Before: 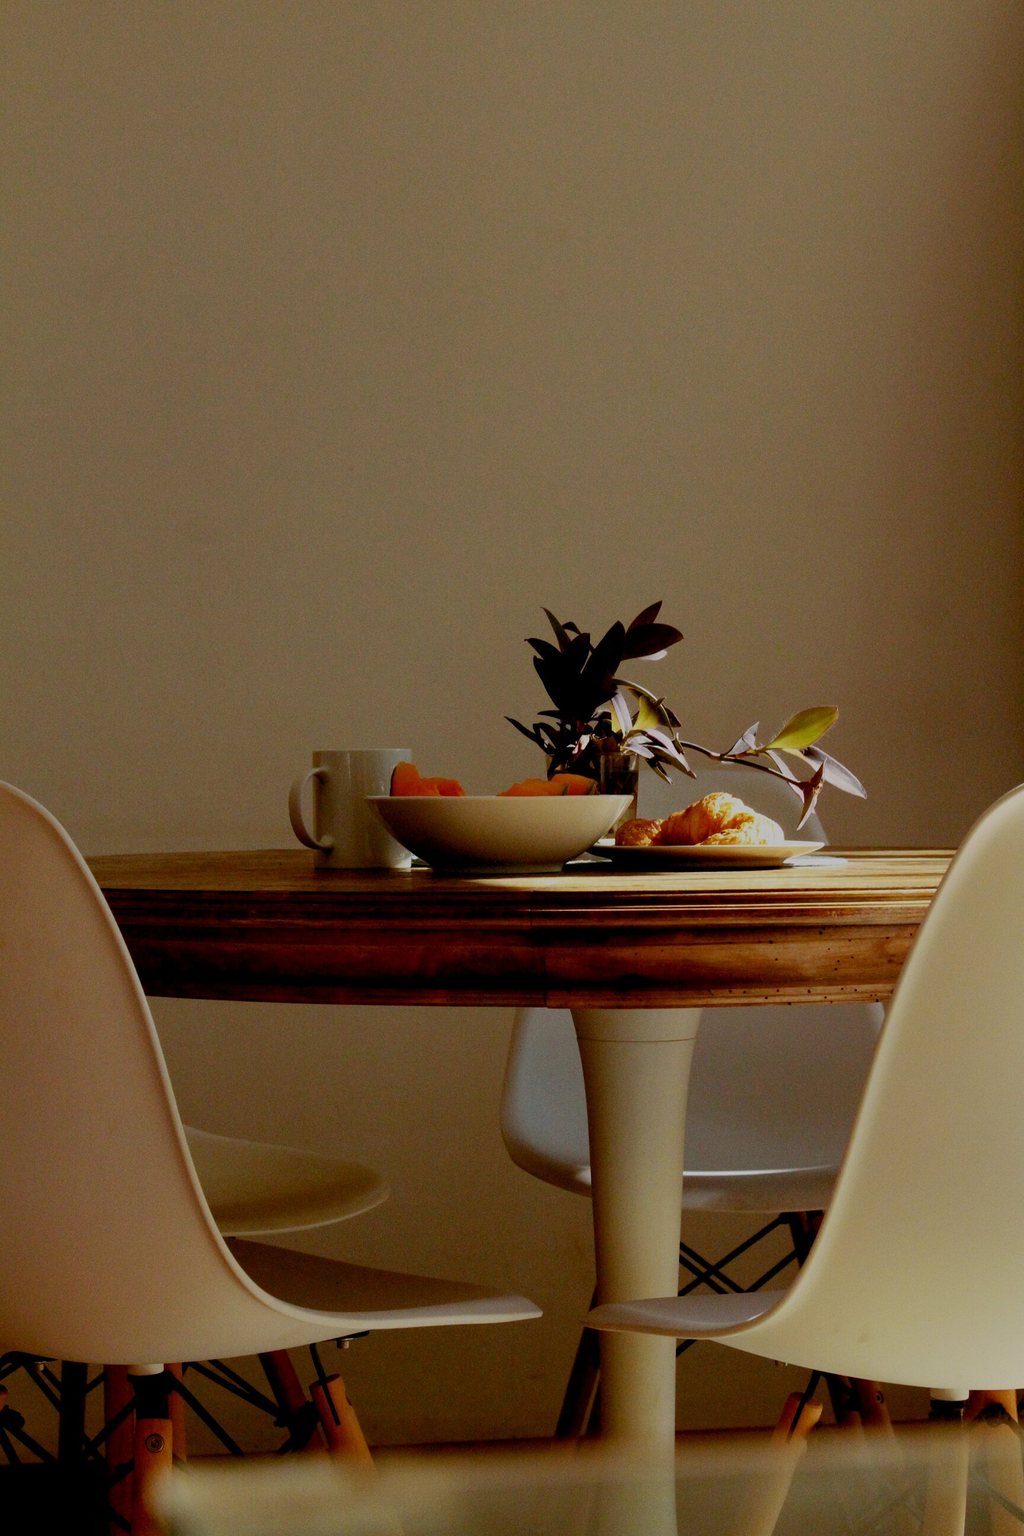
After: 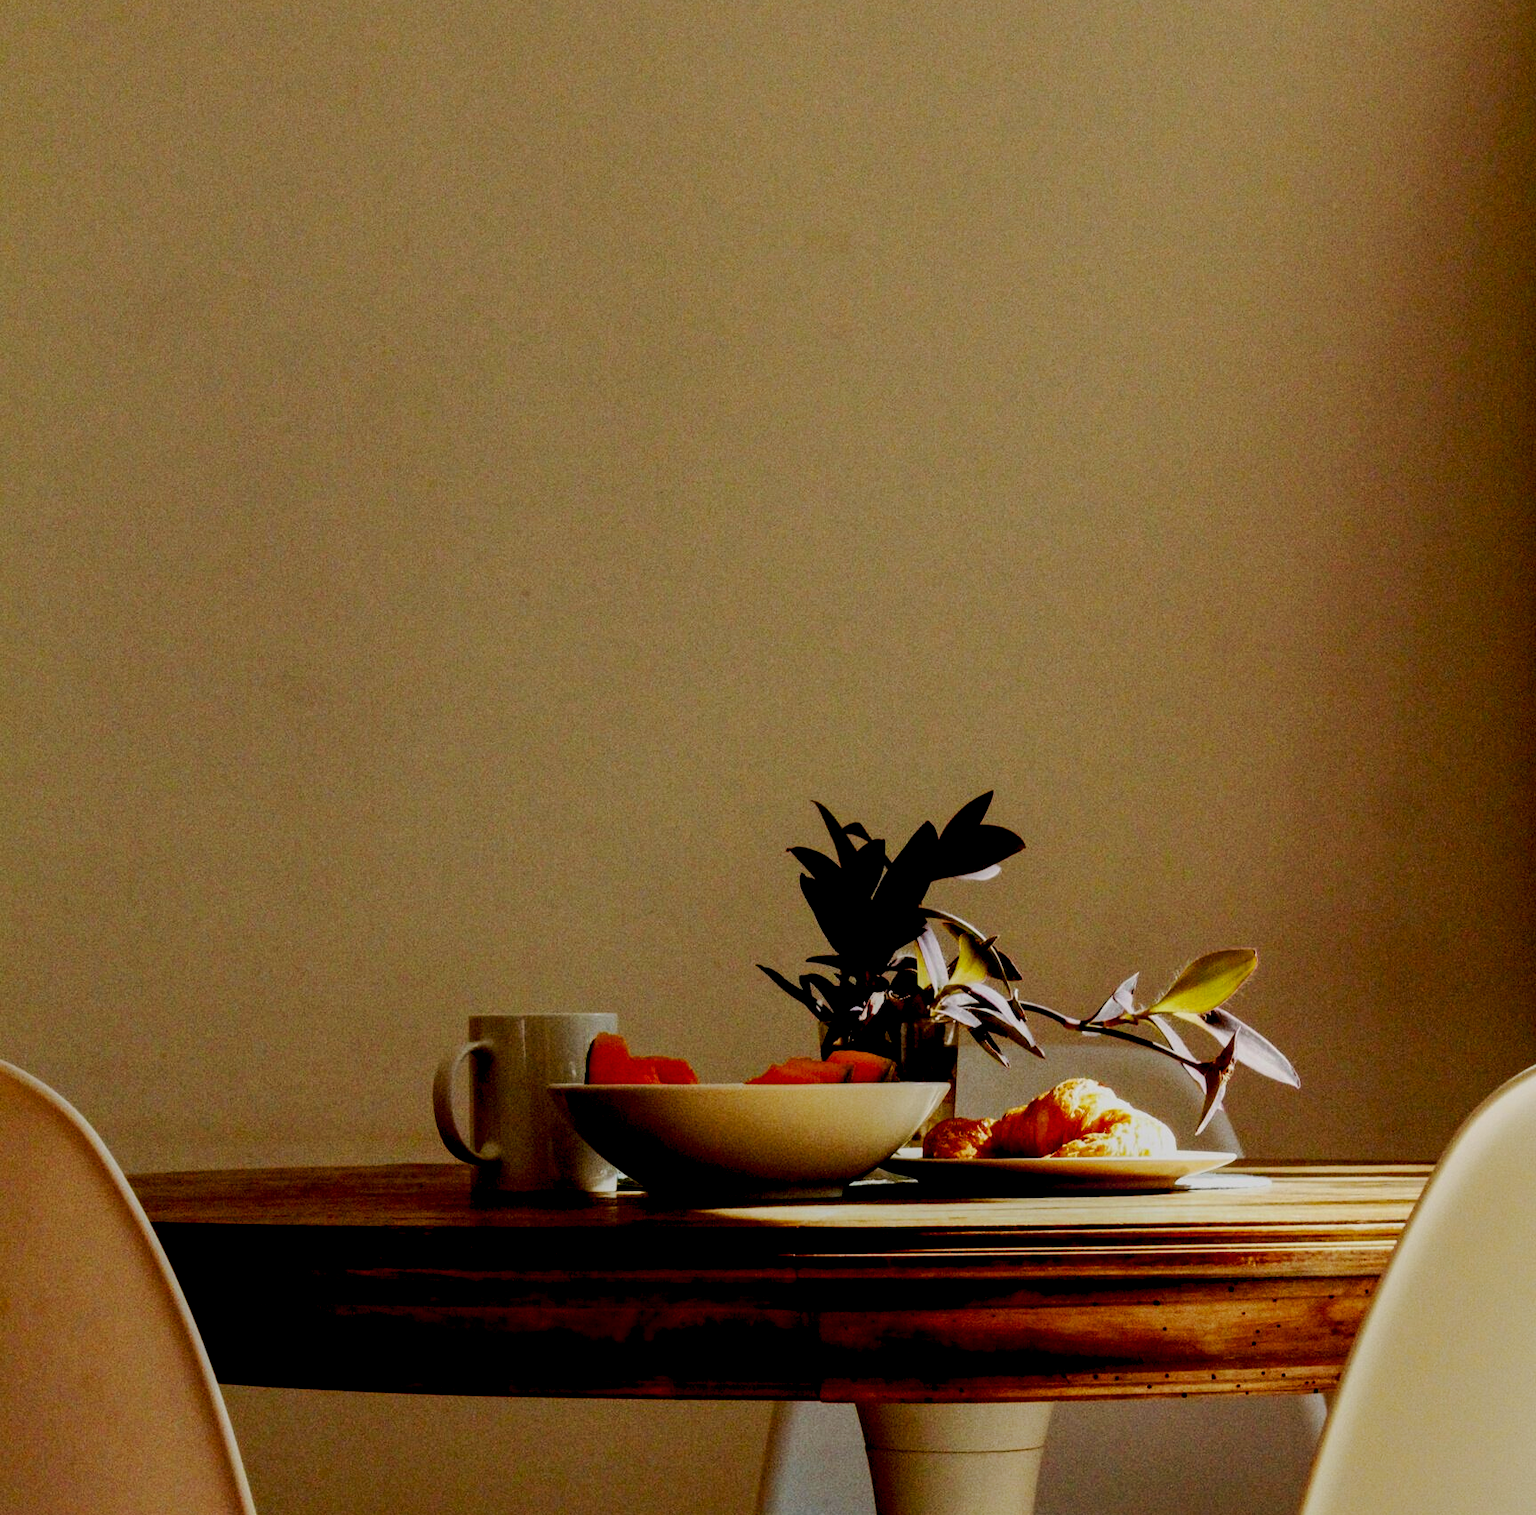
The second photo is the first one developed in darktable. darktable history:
tone curve: curves: ch0 [(0, 0) (0.035, 0.017) (0.131, 0.108) (0.279, 0.279) (0.476, 0.554) (0.617, 0.693) (0.704, 0.77) (0.801, 0.854) (0.895, 0.927) (1, 0.976)]; ch1 [(0, 0) (0.318, 0.278) (0.444, 0.427) (0.493, 0.493) (0.537, 0.547) (0.594, 0.616) (0.746, 0.764) (1, 1)]; ch2 [(0, 0) (0.316, 0.292) (0.381, 0.37) (0.423, 0.448) (0.476, 0.482) (0.502, 0.498) (0.529, 0.532) (0.583, 0.608) (0.639, 0.657) (0.7, 0.7) (0.861, 0.808) (1, 0.951)], preserve colors none
crop and rotate: top 4.811%, bottom 29.394%
local contrast: detail 130%
exposure: black level correction 0.011, compensate highlight preservation false
